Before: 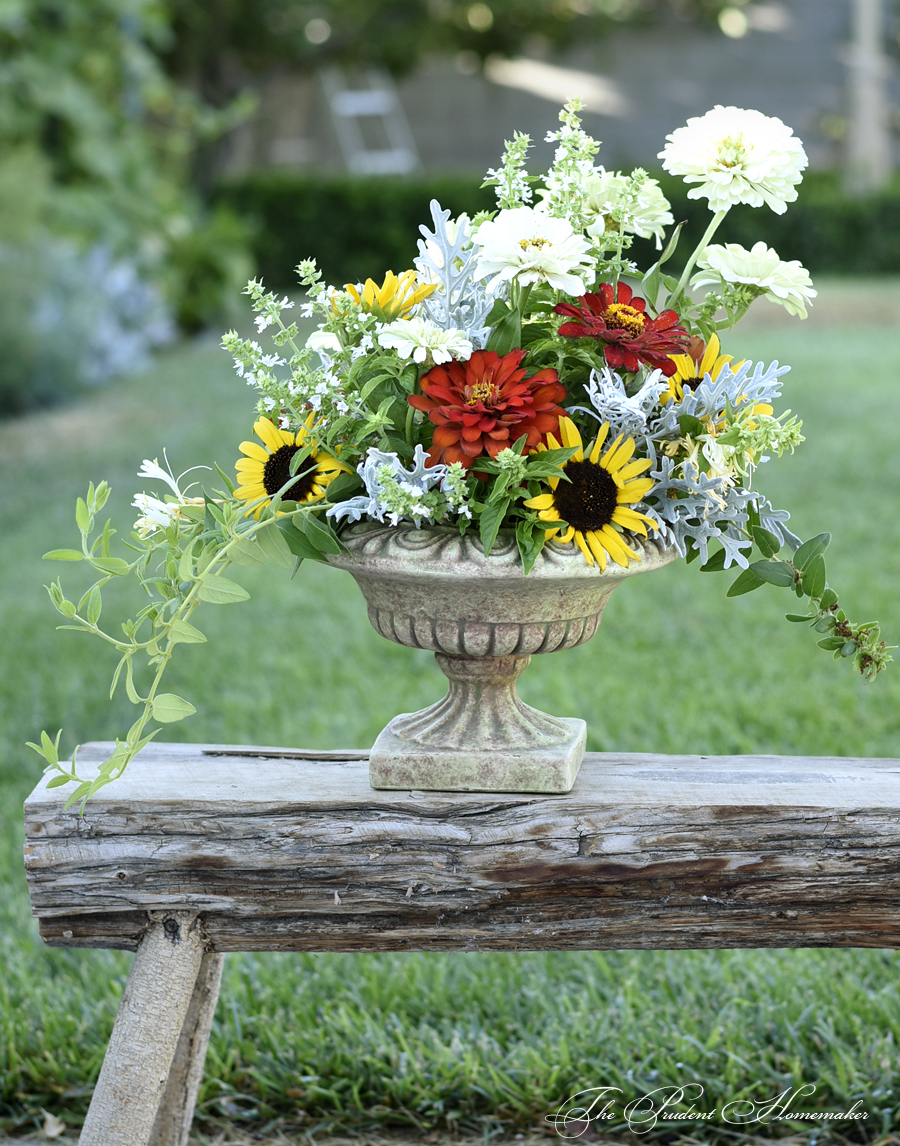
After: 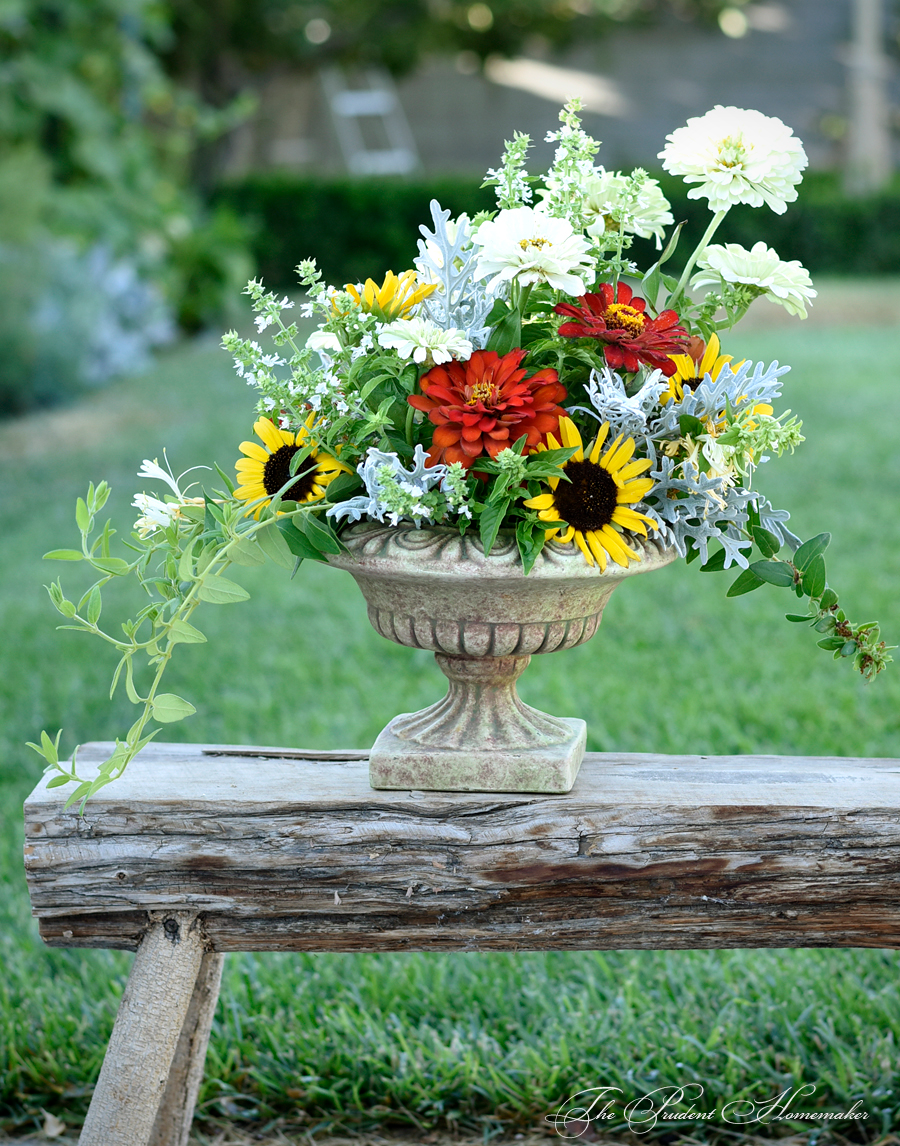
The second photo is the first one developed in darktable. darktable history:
vignetting: fall-off radius 81.56%, saturation 0.045
